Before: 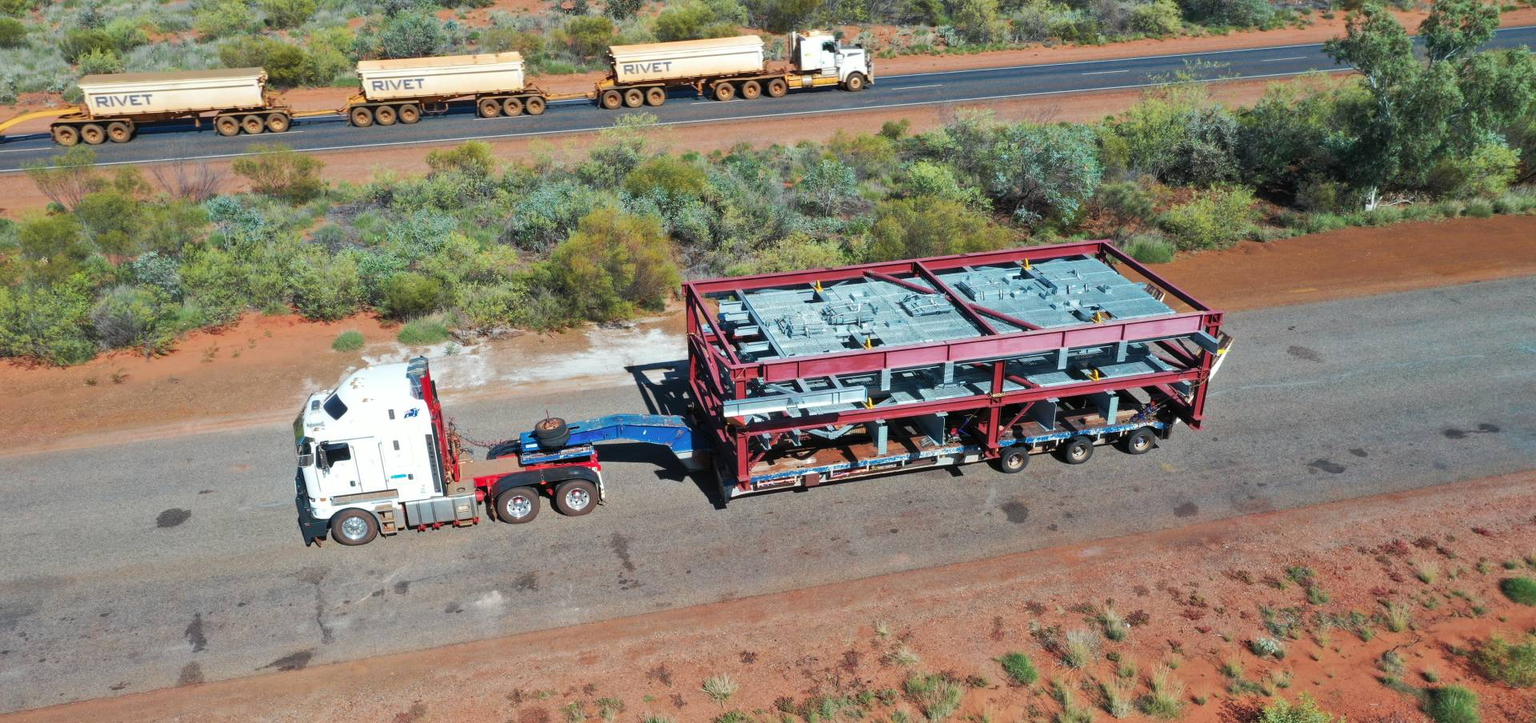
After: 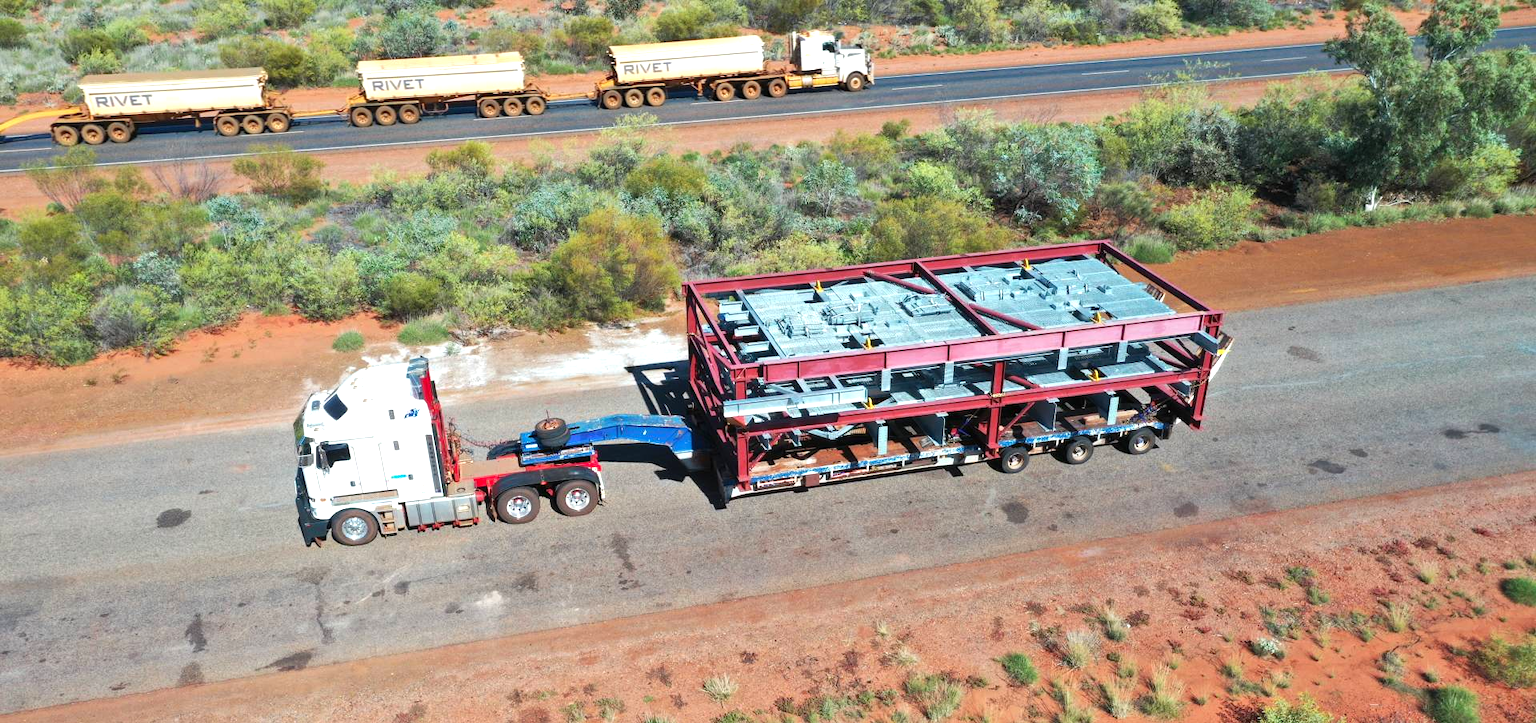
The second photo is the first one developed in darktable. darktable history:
levels: levels [0, 0.43, 0.859]
